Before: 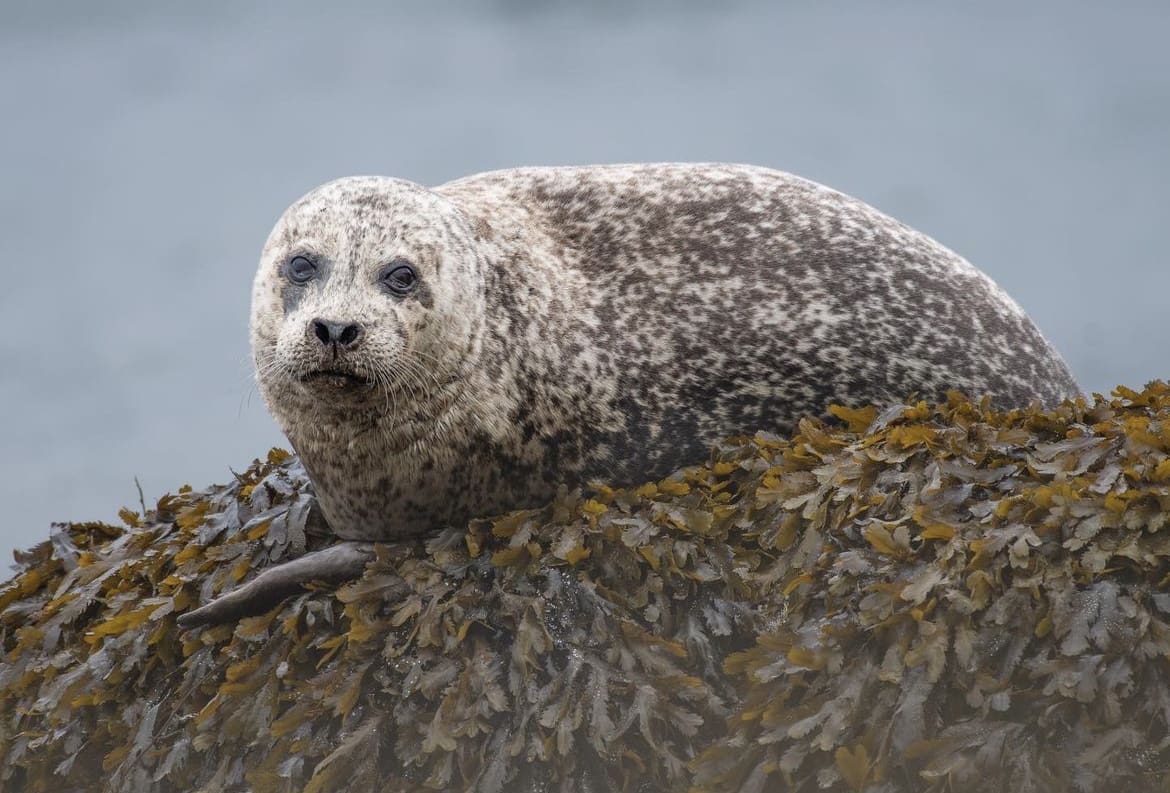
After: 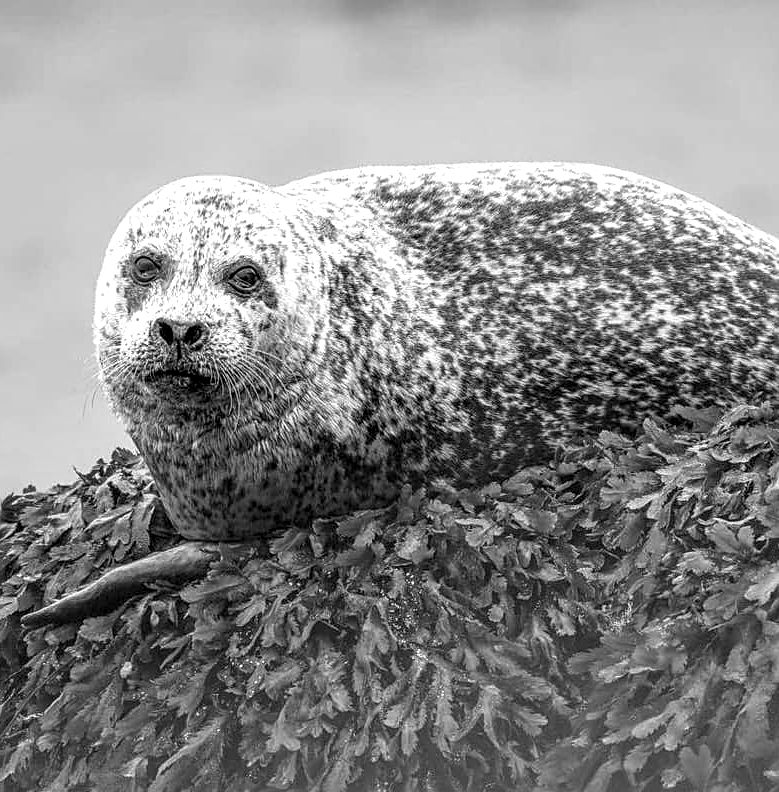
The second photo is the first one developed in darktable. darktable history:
crop and rotate: left 13.342%, right 19.991%
exposure: black level correction 0.001, exposure 0.5 EV, compensate exposure bias true, compensate highlight preservation false
sharpen: on, module defaults
local contrast: highlights 60%, shadows 60%, detail 160%
monochrome: a 32, b 64, size 2.3
